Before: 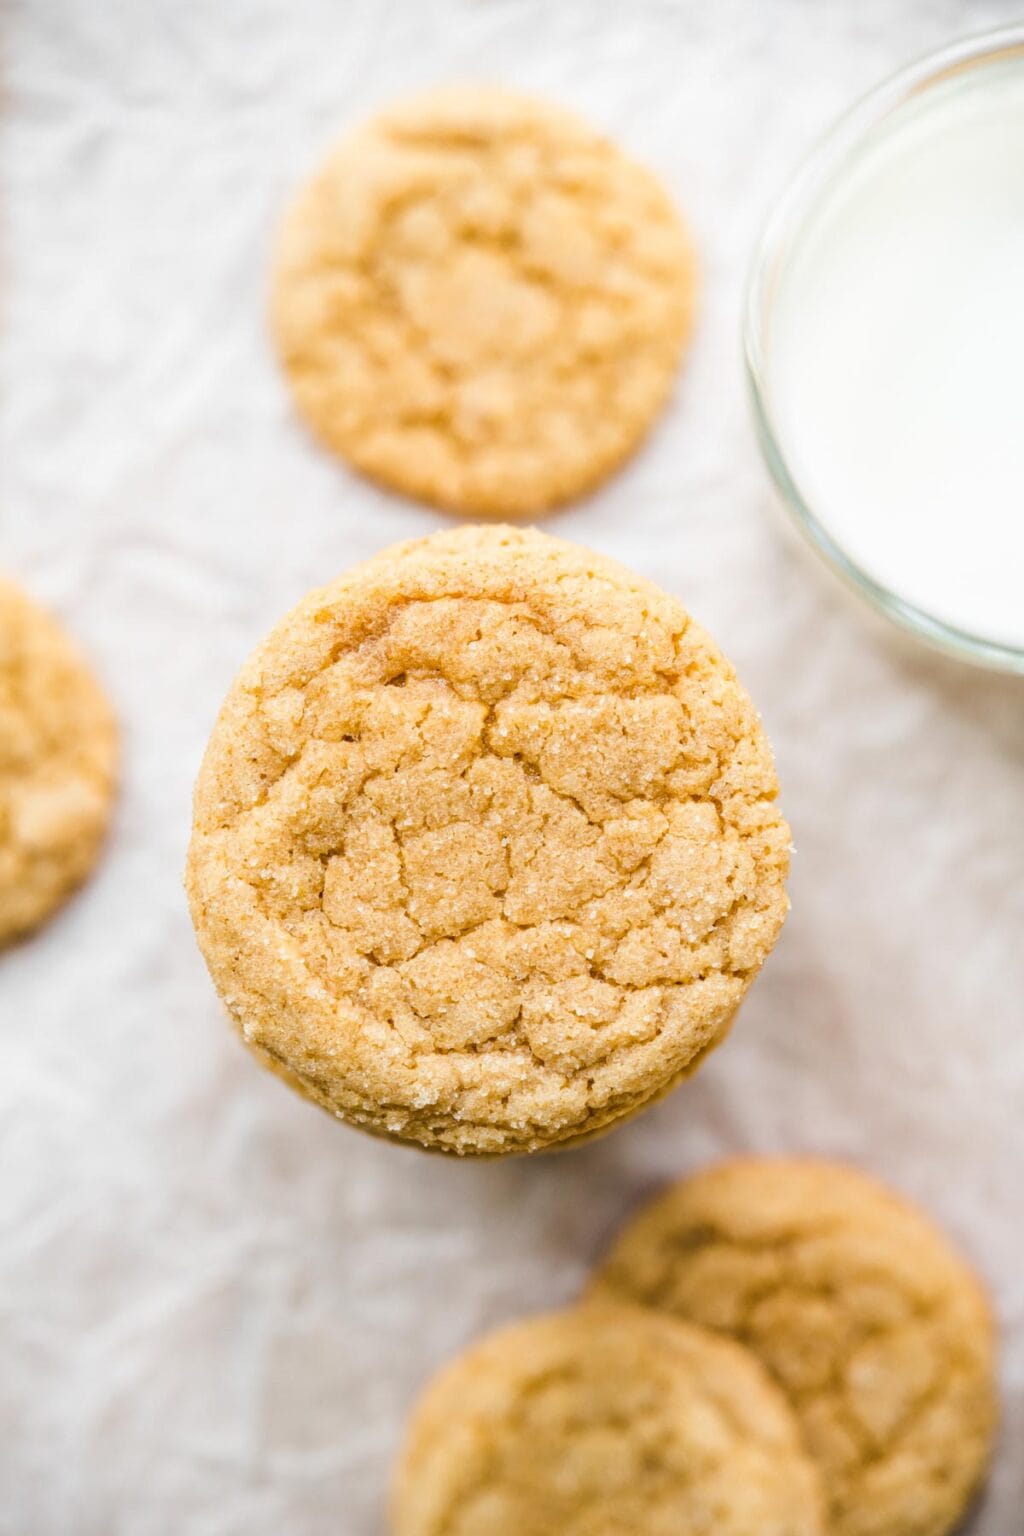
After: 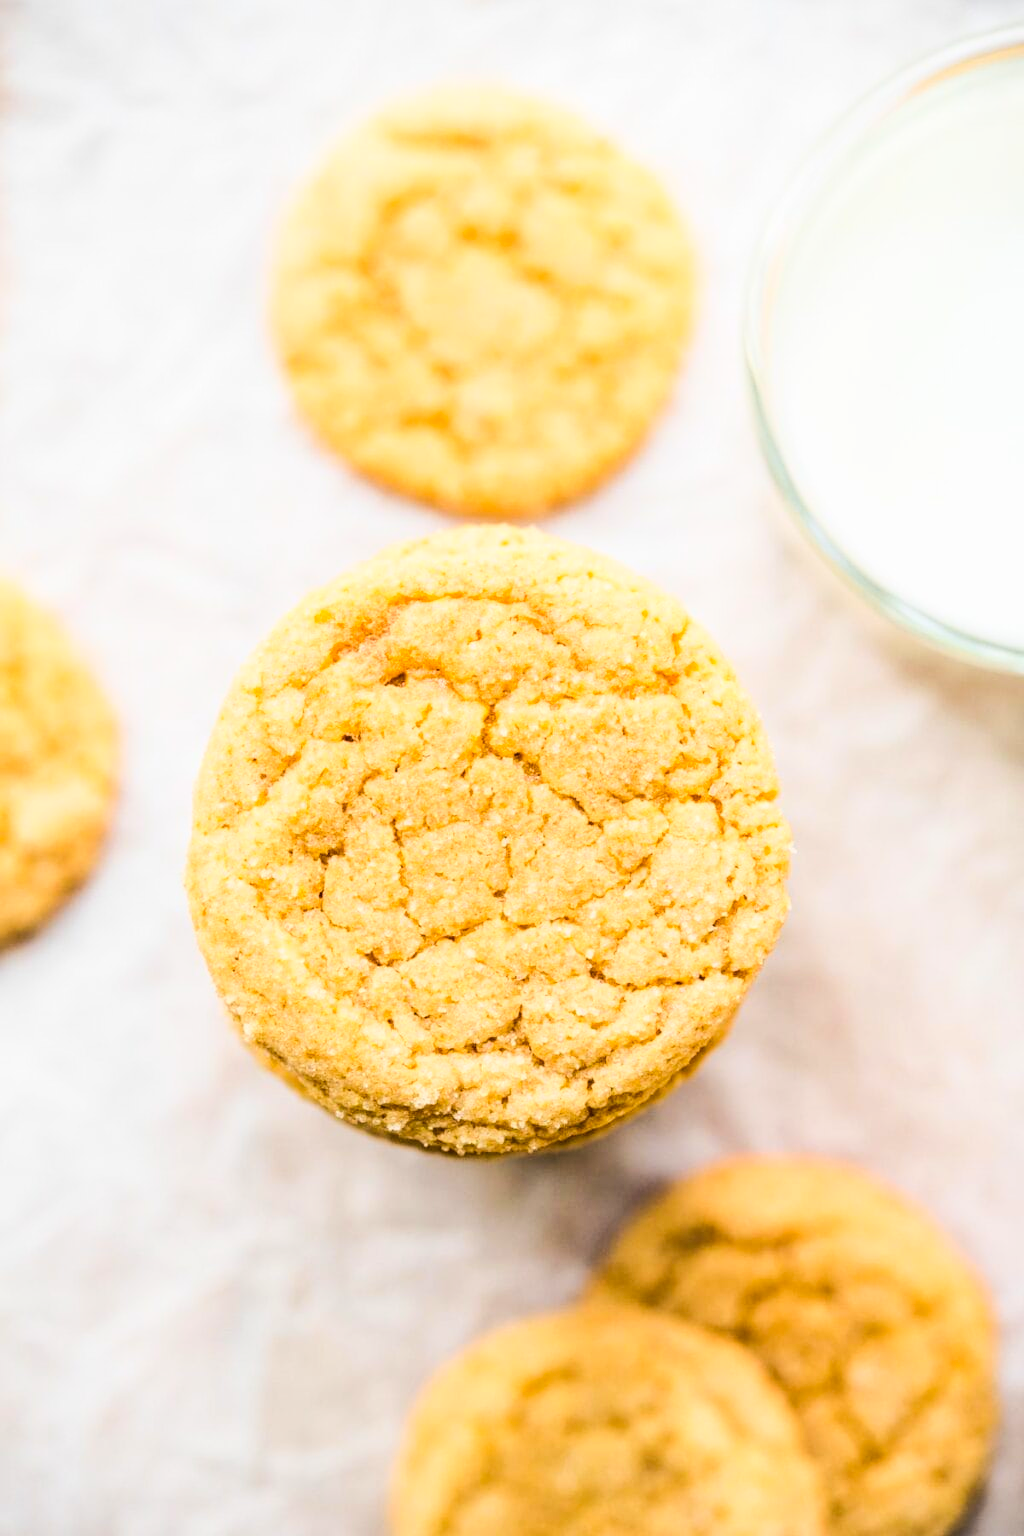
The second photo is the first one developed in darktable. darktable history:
color zones: curves: ch0 [(0.224, 0.526) (0.75, 0.5)]; ch1 [(0.055, 0.526) (0.224, 0.761) (0.377, 0.526) (0.75, 0.5)], mix -63.54%
base curve: curves: ch0 [(0, 0) (0.036, 0.025) (0.121, 0.166) (0.206, 0.329) (0.605, 0.79) (1, 1)]
